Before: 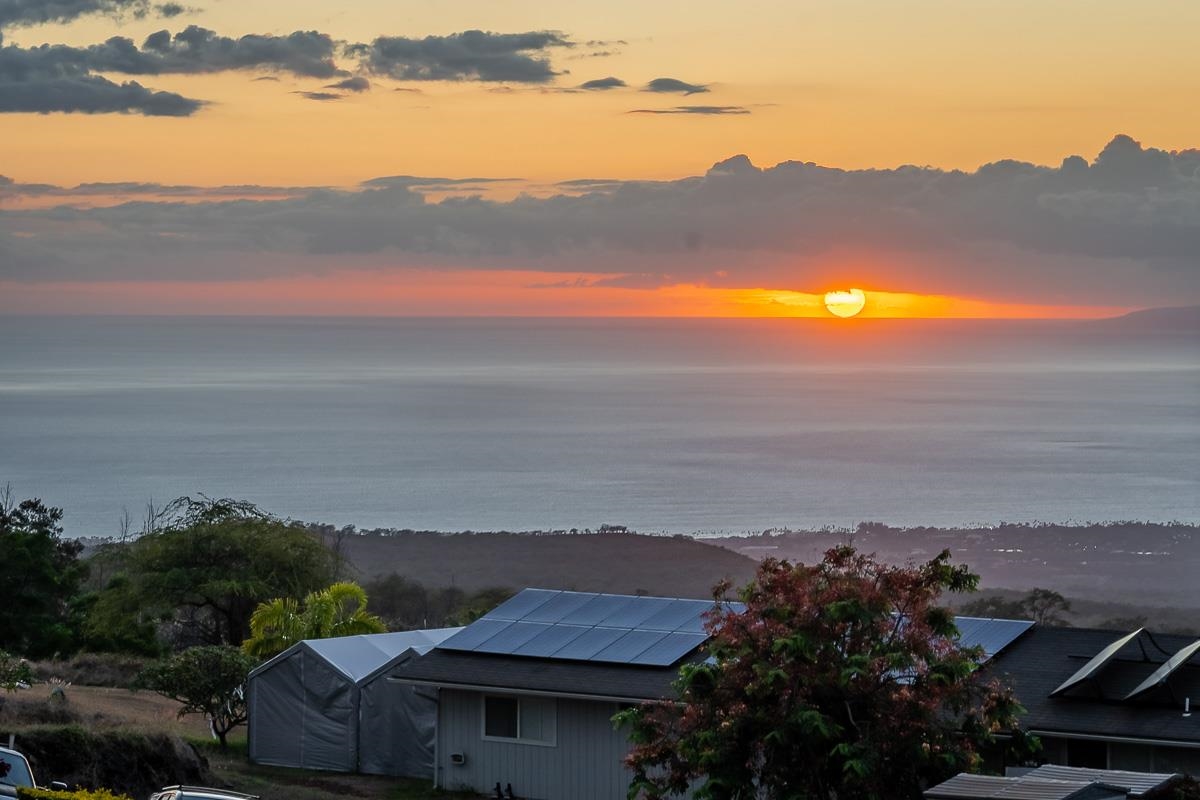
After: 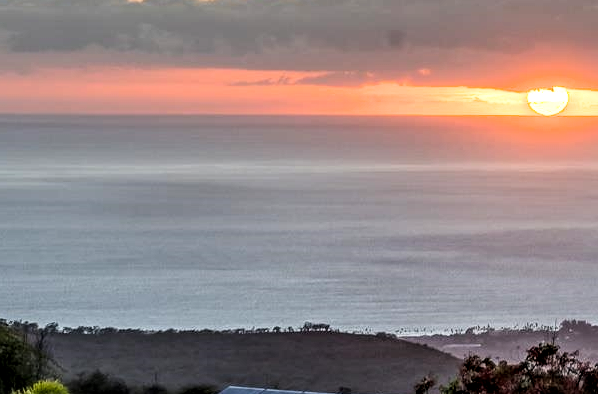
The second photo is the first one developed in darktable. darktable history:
crop: left 24.812%, top 25.306%, right 25.281%, bottom 25.339%
contrast brightness saturation: contrast 0.071, brightness 0.071, saturation 0.178
filmic rgb: black relative exposure -6.49 EV, white relative exposure 2.42 EV, target white luminance 99.943%, hardness 5.27, latitude 0.845%, contrast 1.415, highlights saturation mix 2.85%, color science v6 (2022)
local contrast: highlights 40%, shadows 59%, detail 136%, midtone range 0.51
